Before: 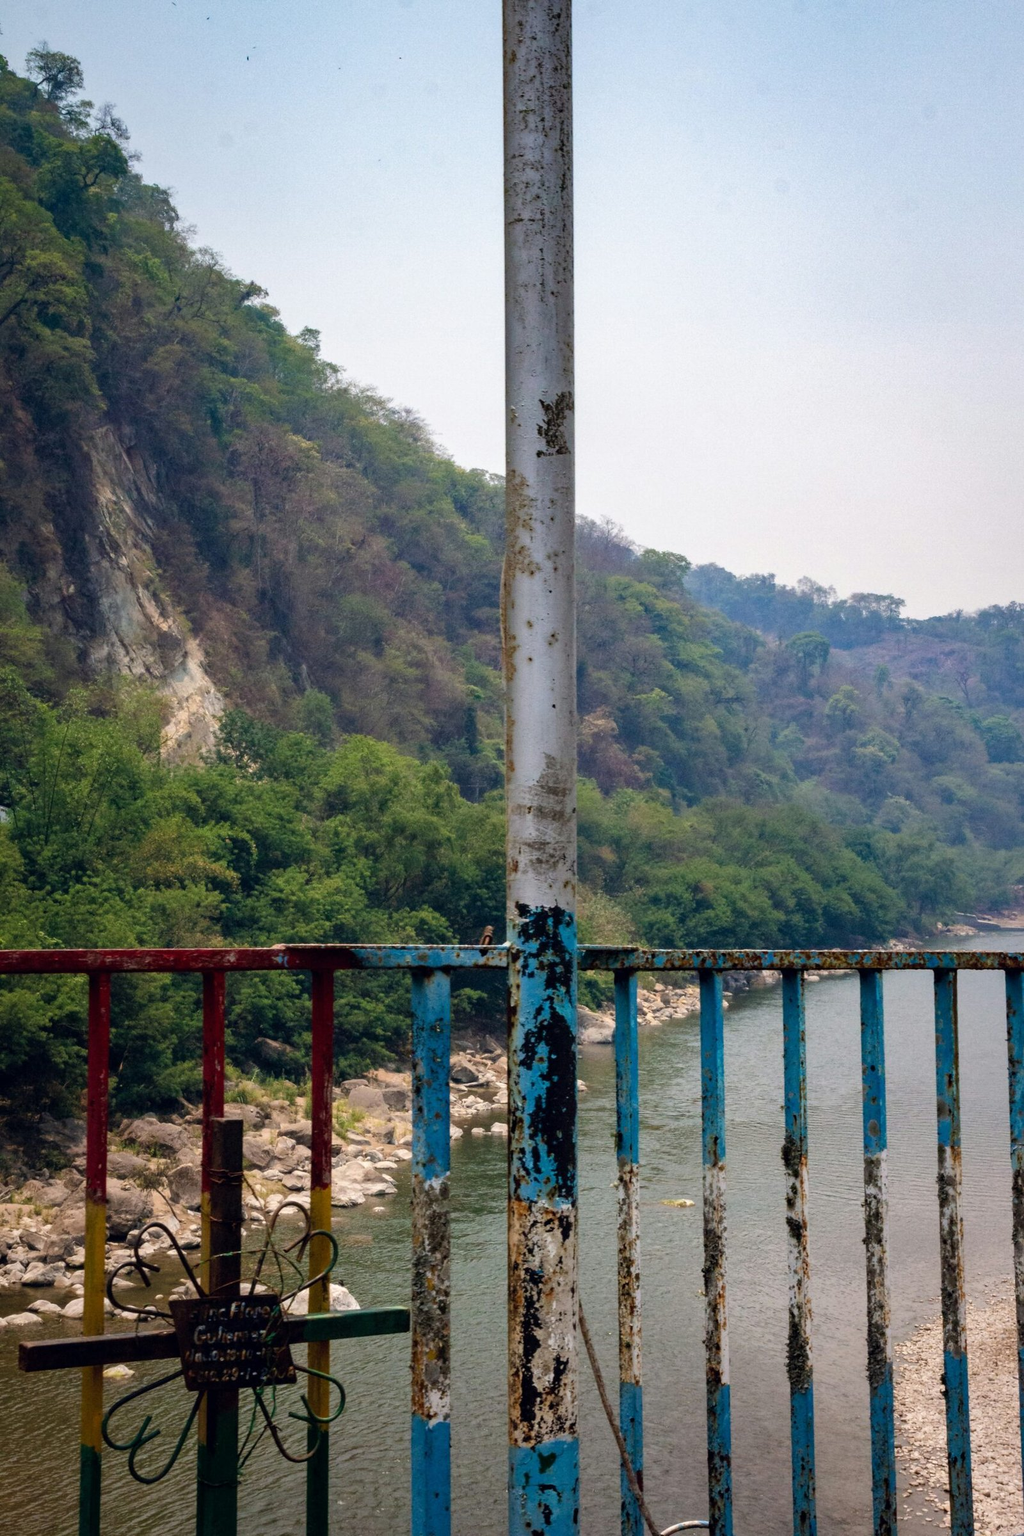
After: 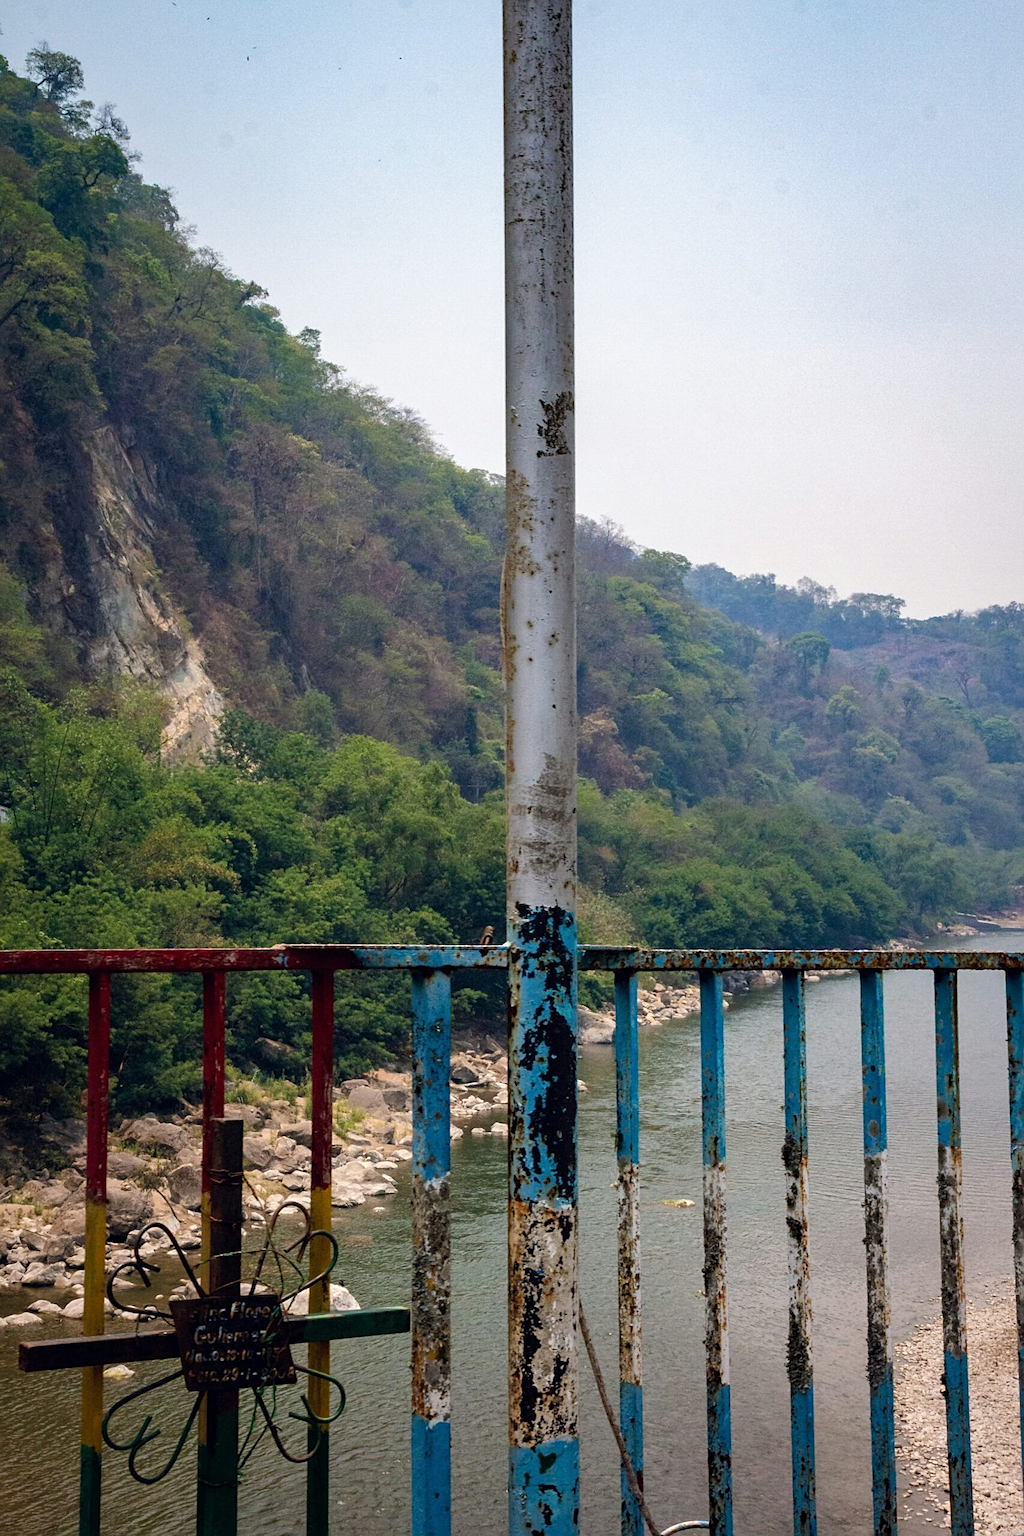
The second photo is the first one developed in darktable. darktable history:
sharpen: radius 2.189, amount 0.382, threshold 0.134
